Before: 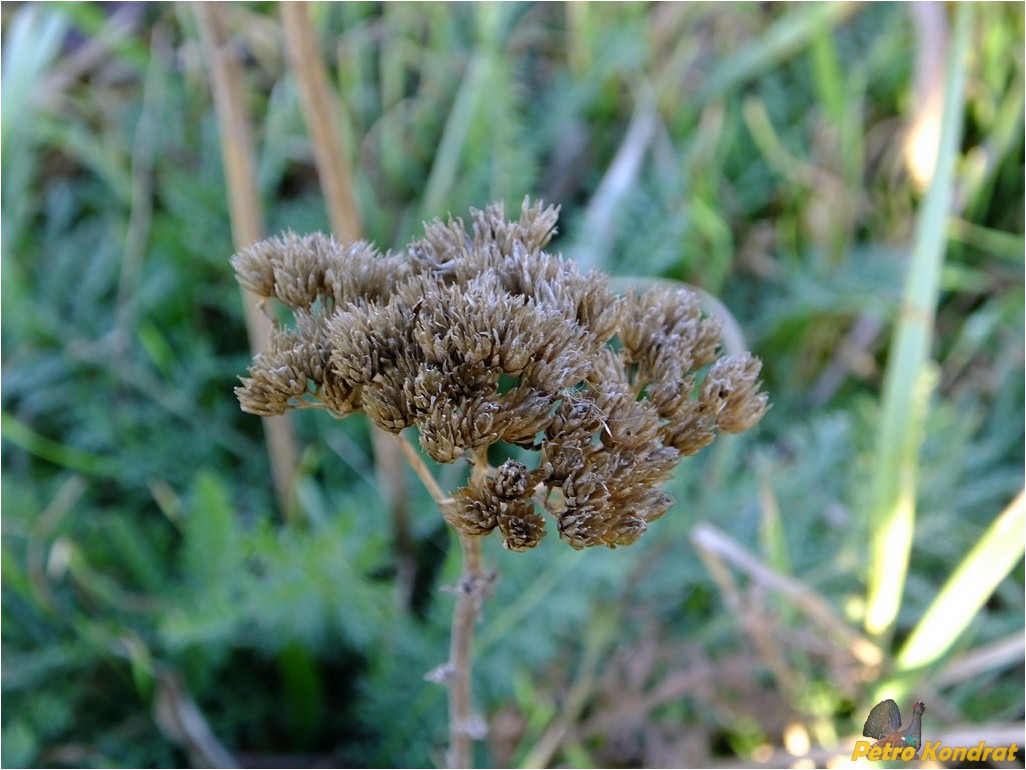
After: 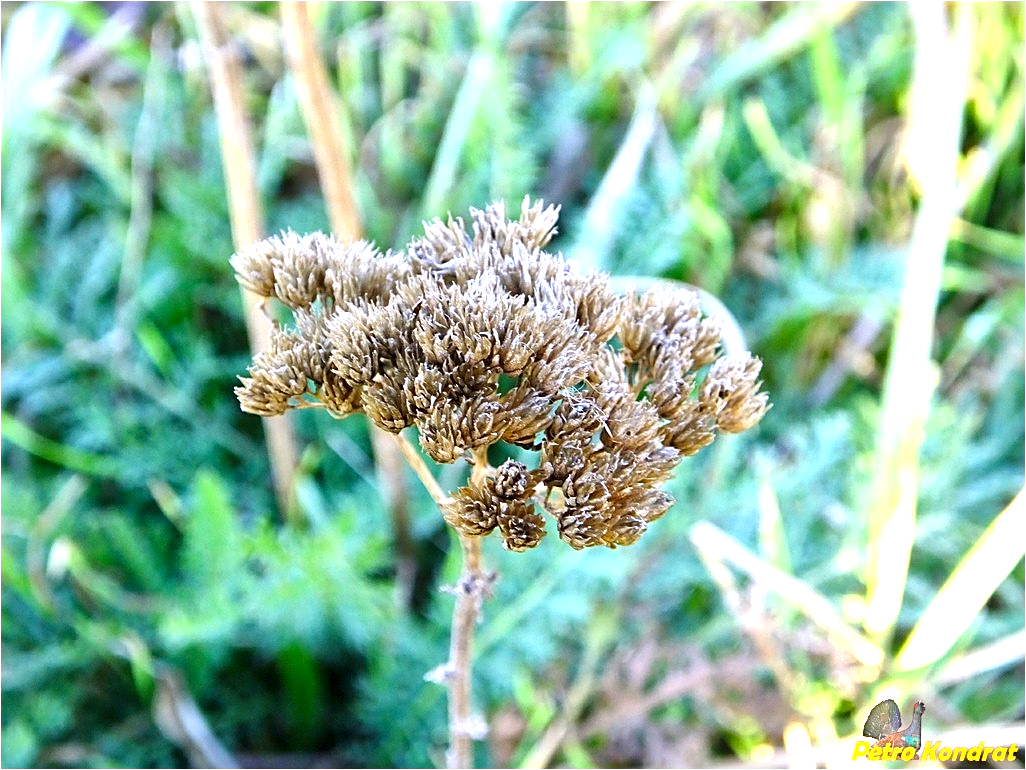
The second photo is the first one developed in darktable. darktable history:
local contrast: mode bilateral grid, contrast 20, coarseness 49, detail 147%, midtone range 0.2
exposure: black level correction 0, exposure 1.377 EV, compensate exposure bias true, compensate highlight preservation false
sharpen: on, module defaults
contrast brightness saturation: saturation 0.183
